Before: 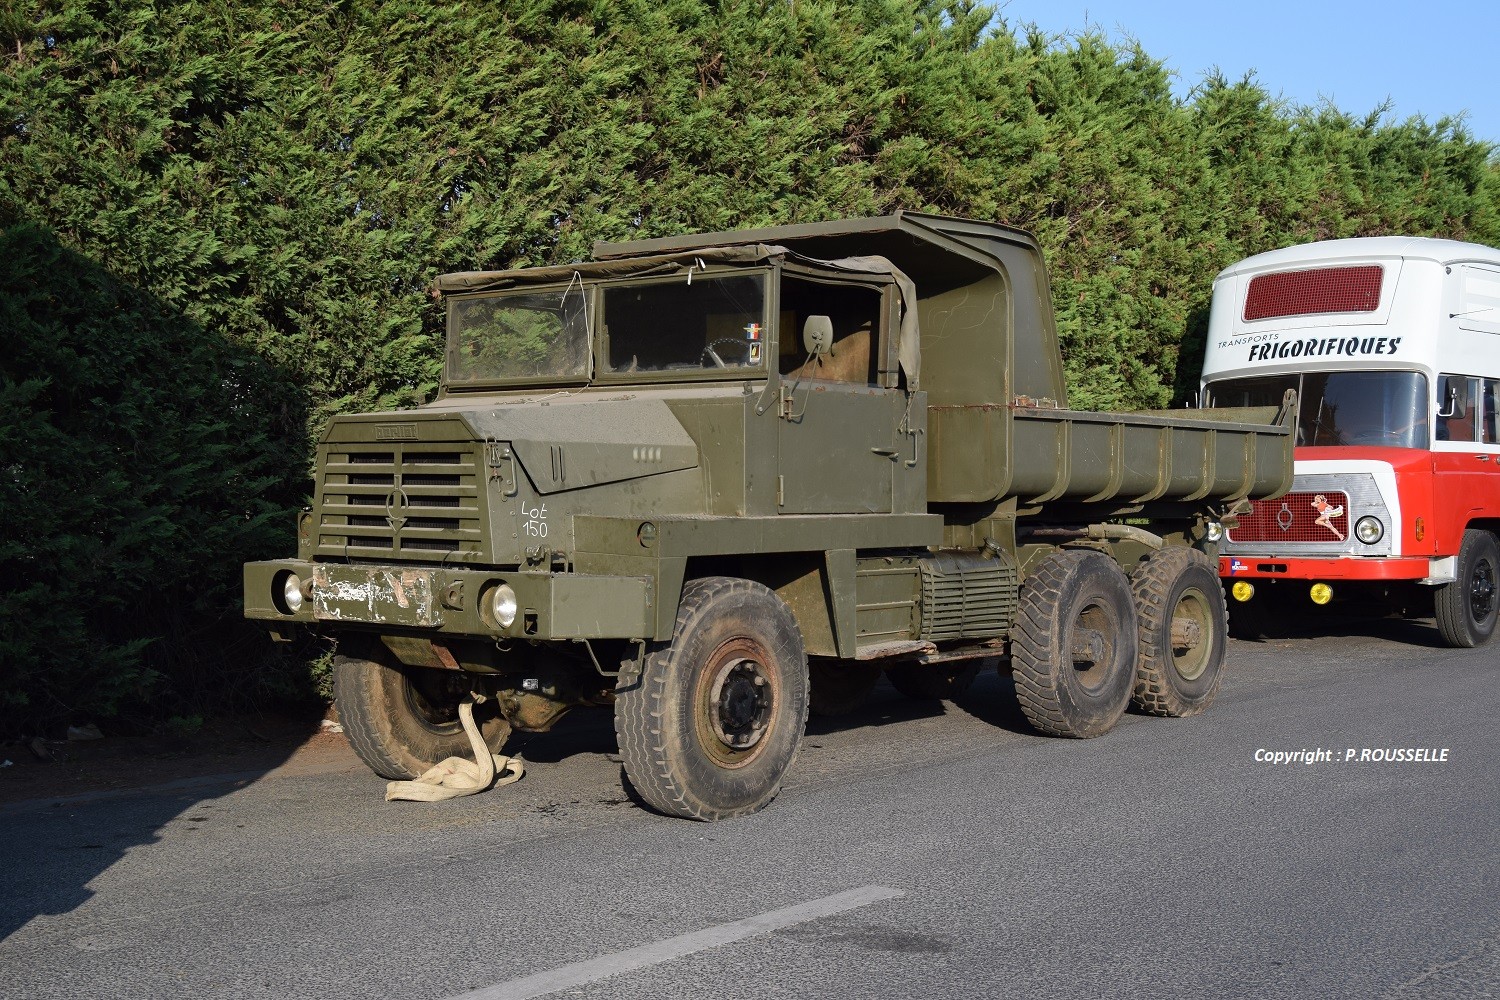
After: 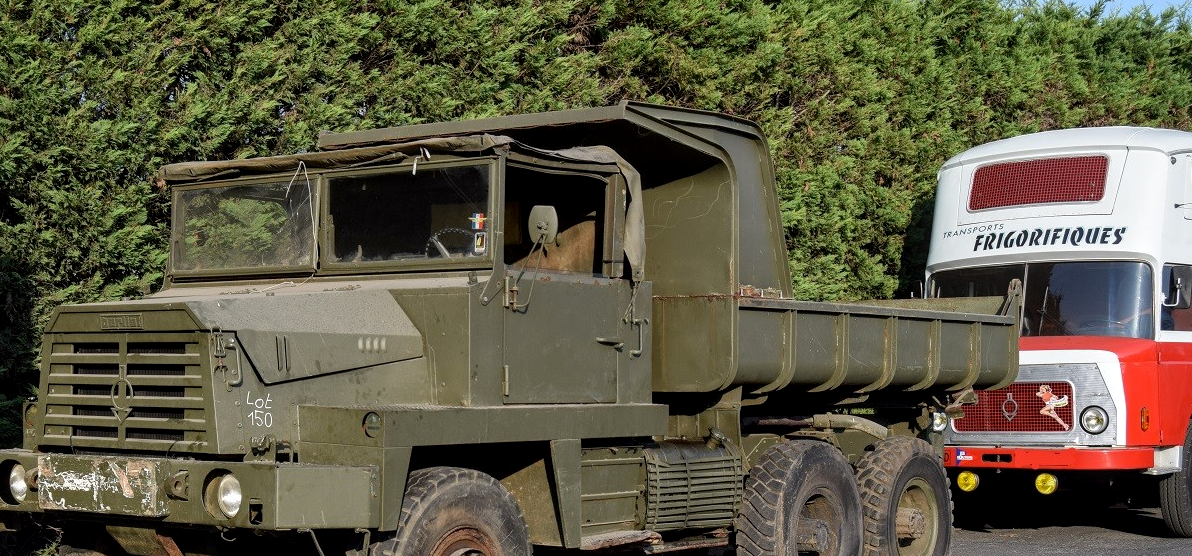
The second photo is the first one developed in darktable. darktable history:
local contrast: on, module defaults
color balance: mode lift, gamma, gain (sRGB), lift [0.97, 1, 1, 1], gamma [1.03, 1, 1, 1]
crop: left 18.38%, top 11.092%, right 2.134%, bottom 33.217%
